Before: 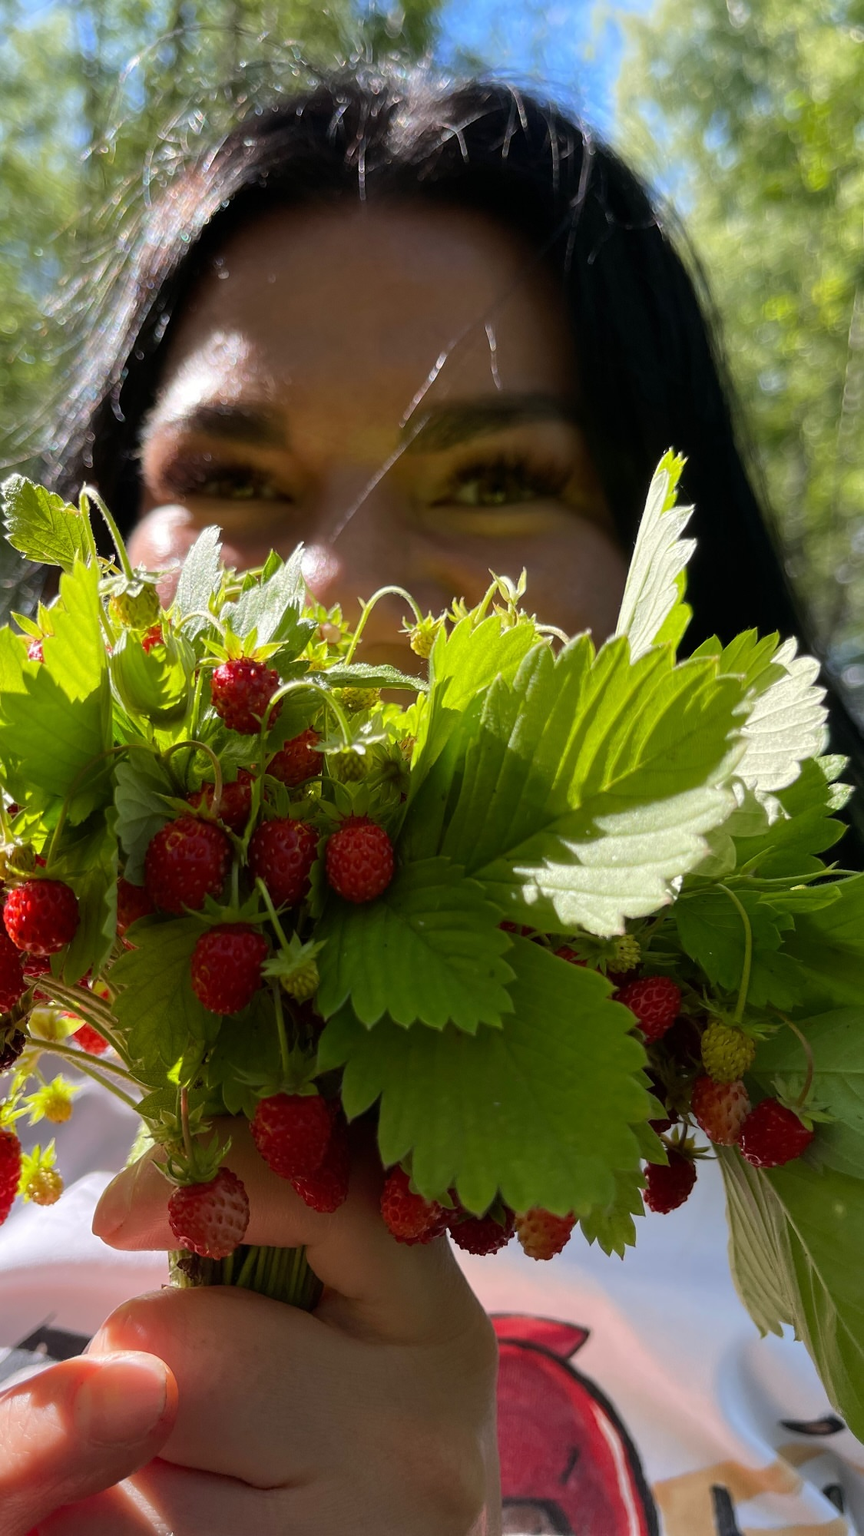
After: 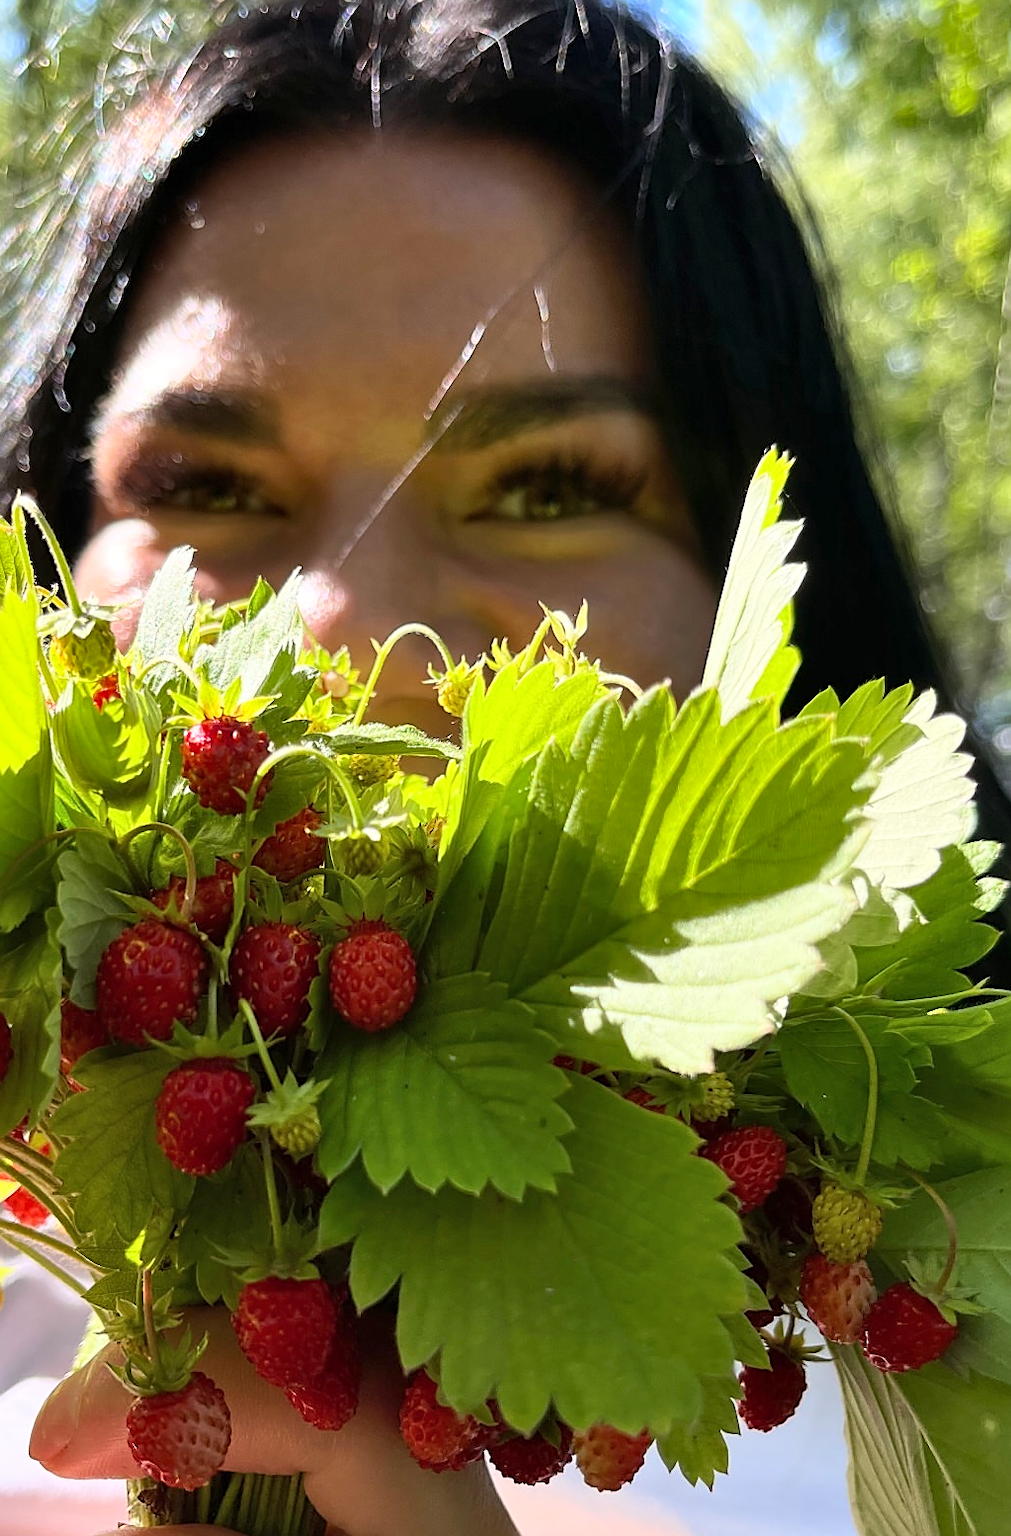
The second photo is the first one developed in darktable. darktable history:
sharpen: on, module defaults
crop: left 8.155%, top 6.611%, bottom 15.385%
shadows and highlights: soften with gaussian
base curve: curves: ch0 [(0, 0) (0.557, 0.834) (1, 1)]
